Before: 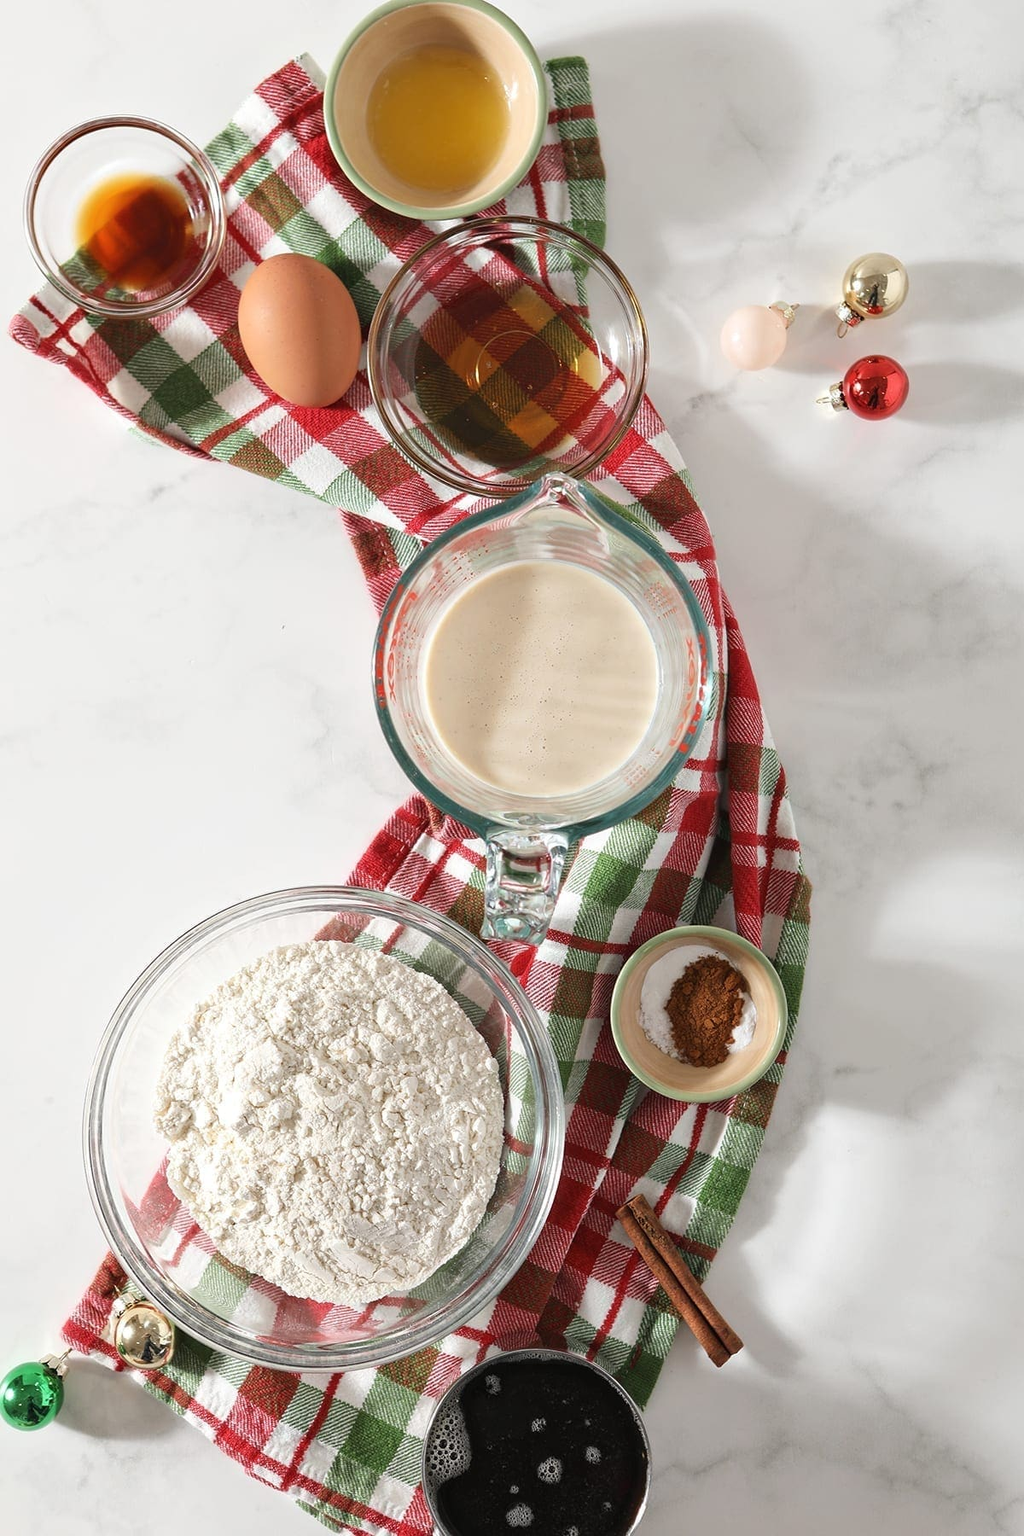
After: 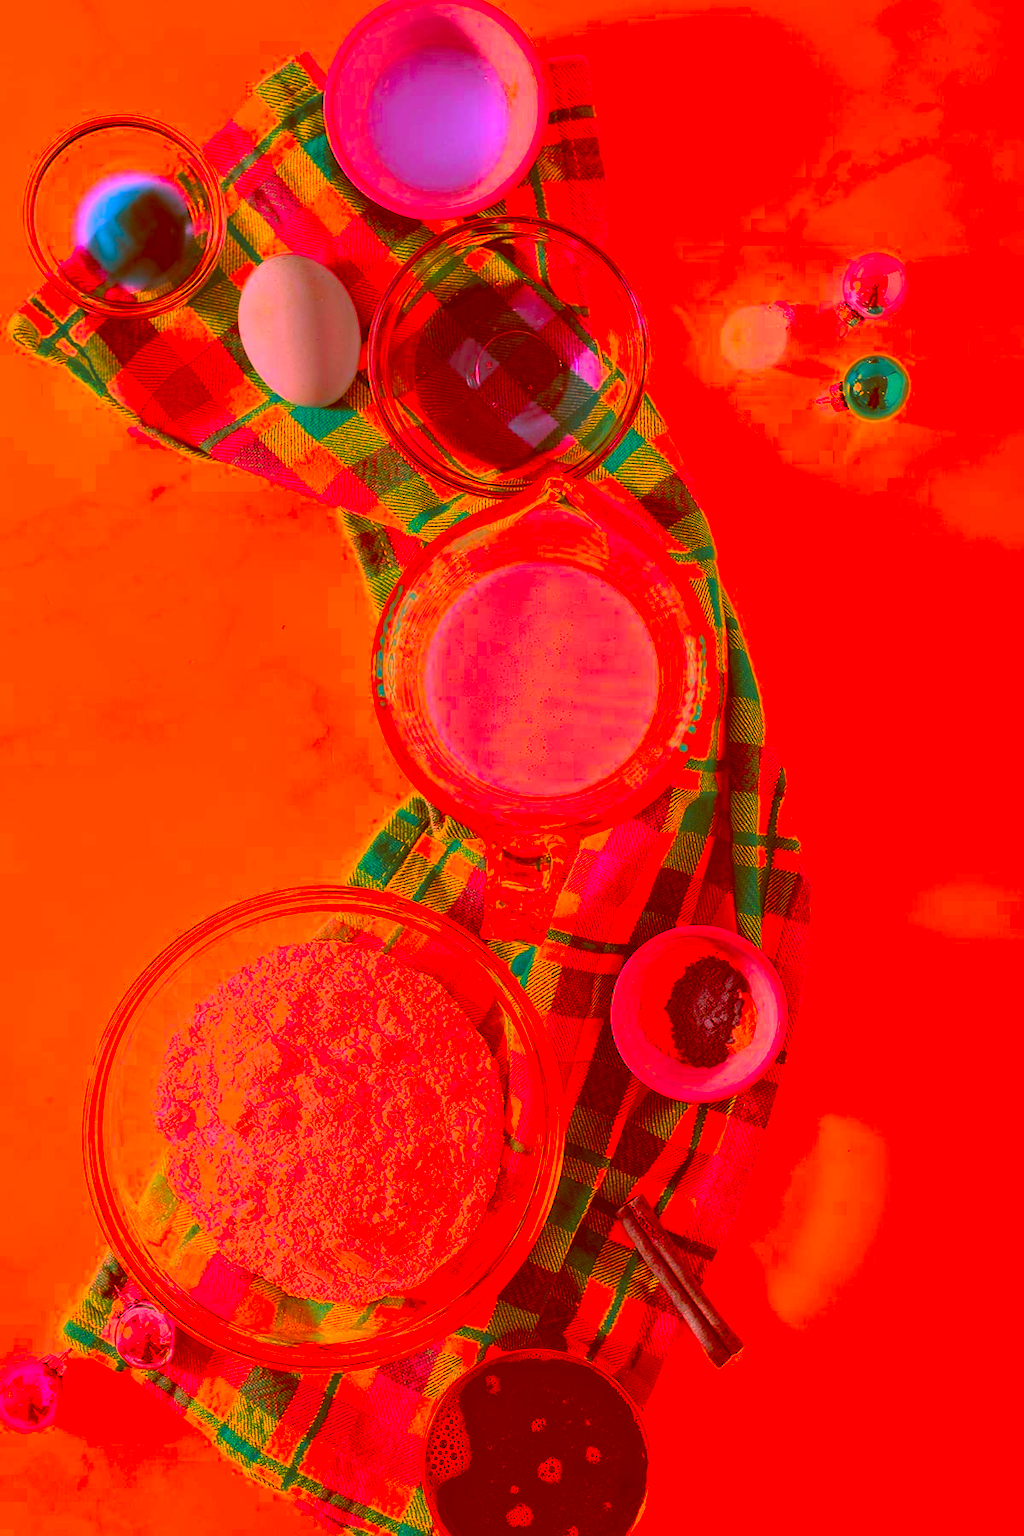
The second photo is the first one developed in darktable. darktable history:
color correction: highlights a* -39.53, highlights b* -39.26, shadows a* -39.25, shadows b* -39.31, saturation -2.99
contrast brightness saturation: contrast 0.008, saturation -0.053
